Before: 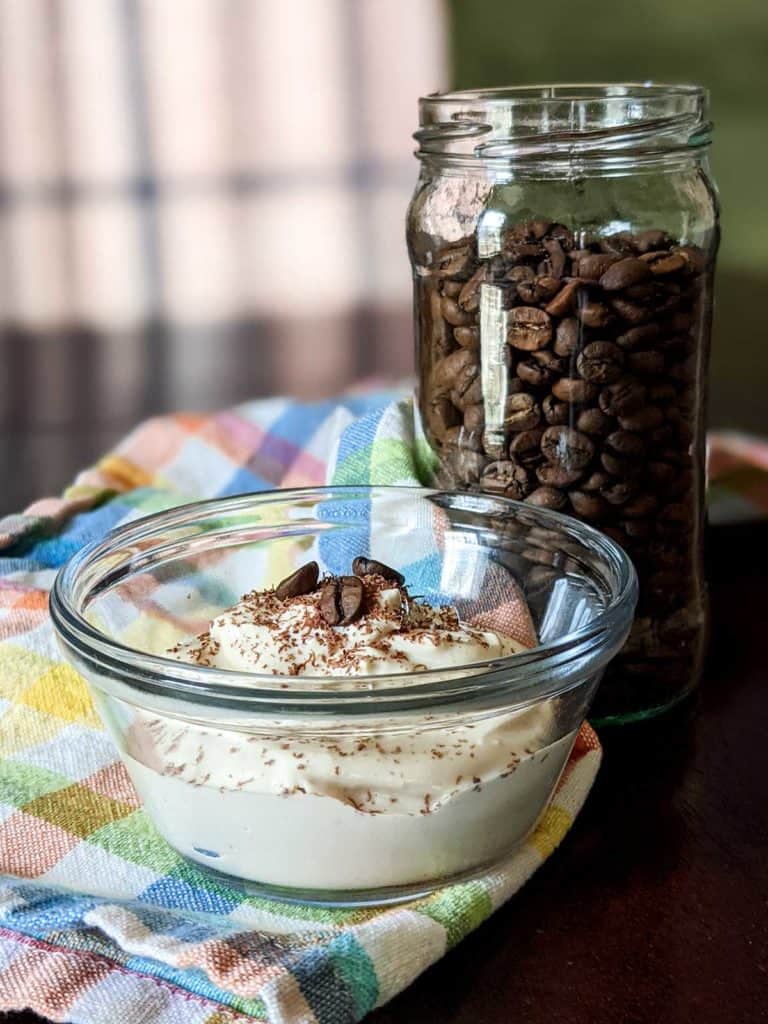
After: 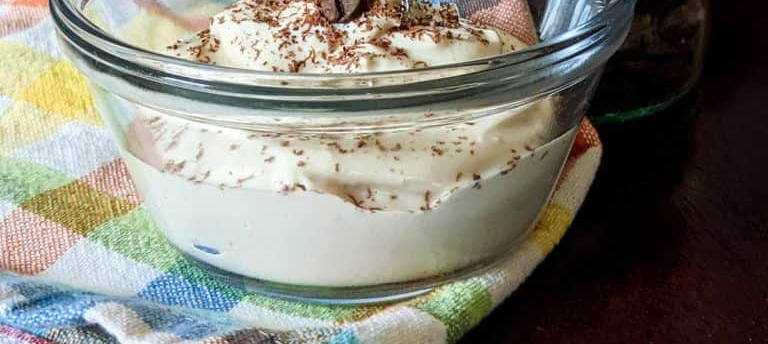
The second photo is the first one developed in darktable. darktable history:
crop and rotate: top 58.93%, bottom 7.395%
